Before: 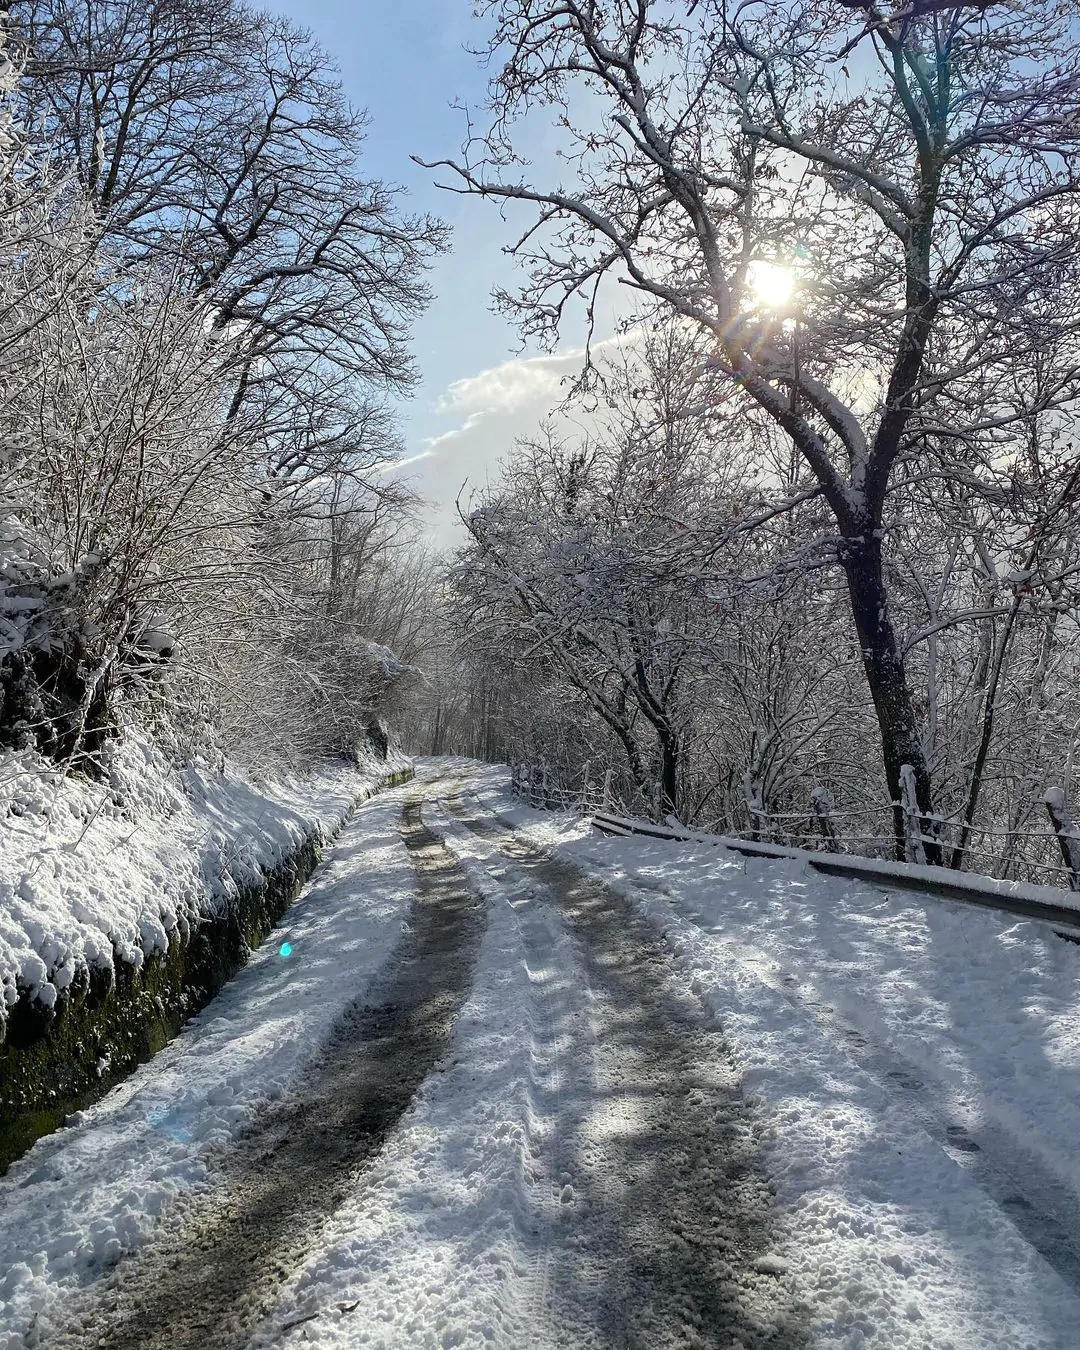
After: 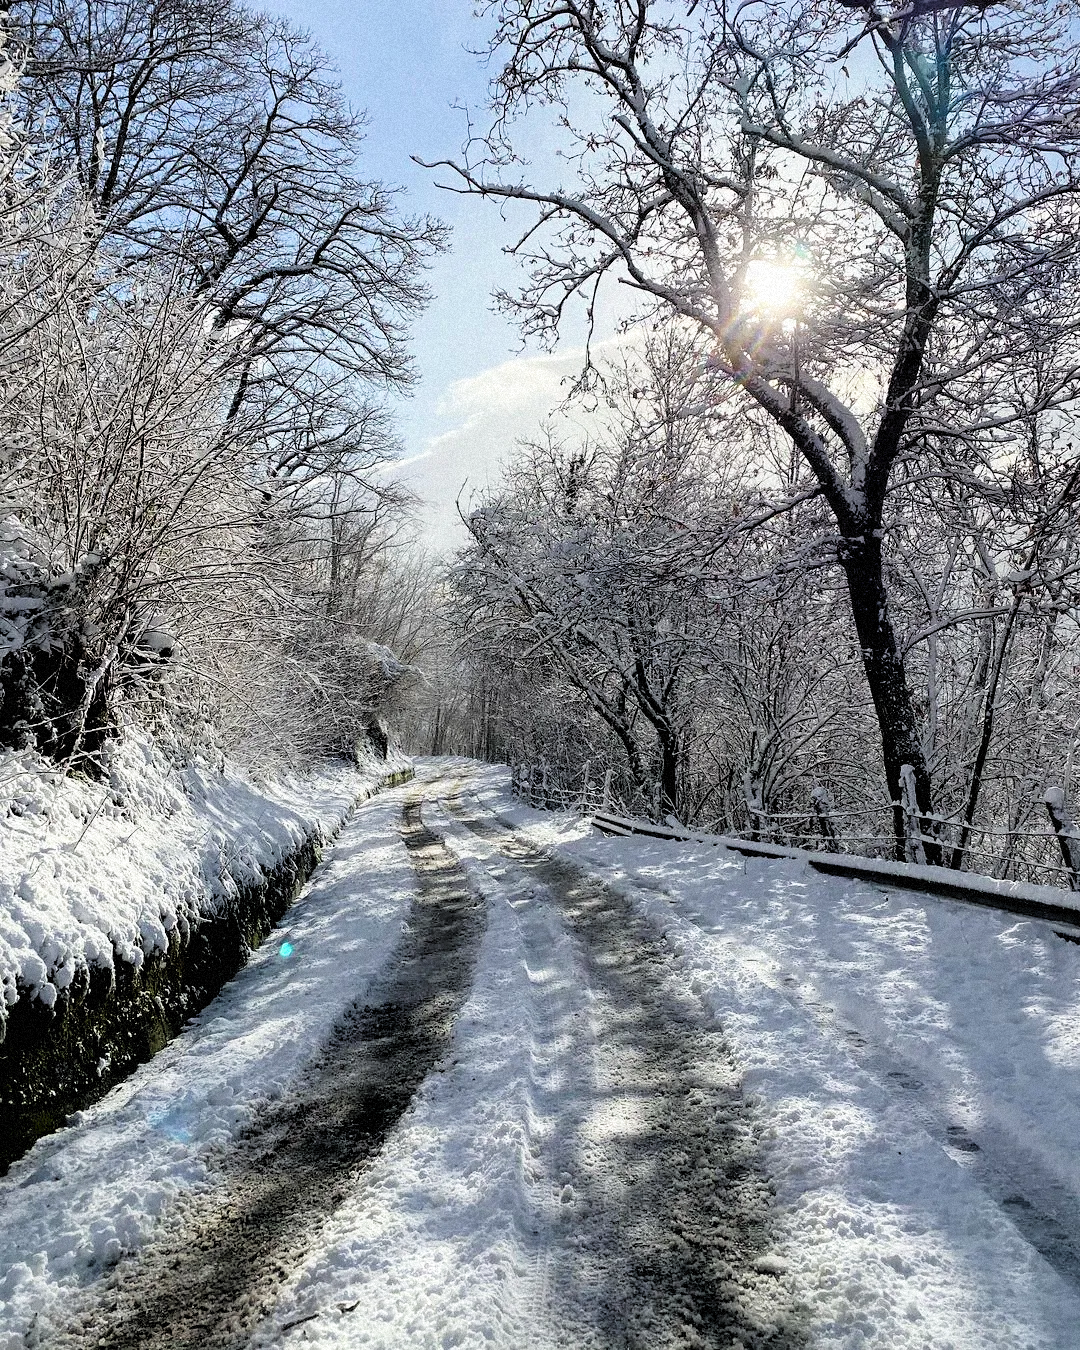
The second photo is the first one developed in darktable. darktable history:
exposure: black level correction 0, exposure 0.5 EV, compensate exposure bias true, compensate highlight preservation false
filmic rgb: black relative exposure -3.92 EV, white relative exposure 3.14 EV, hardness 2.87
grain: mid-tones bias 0%
